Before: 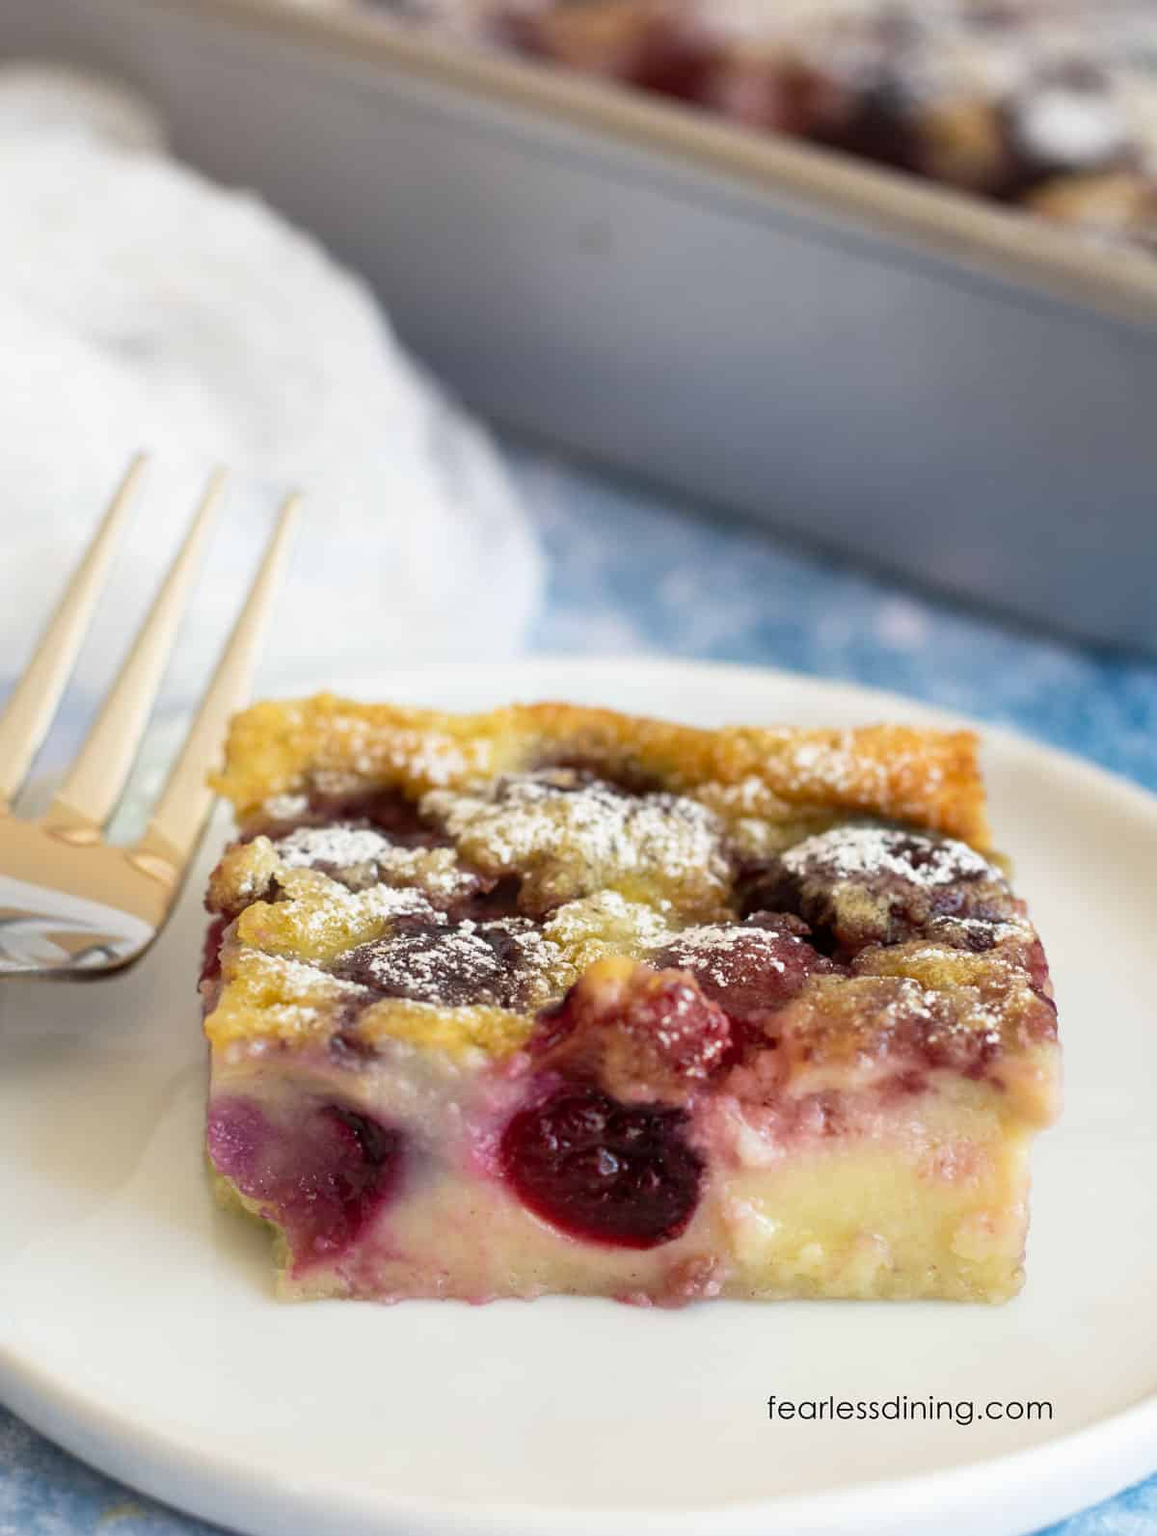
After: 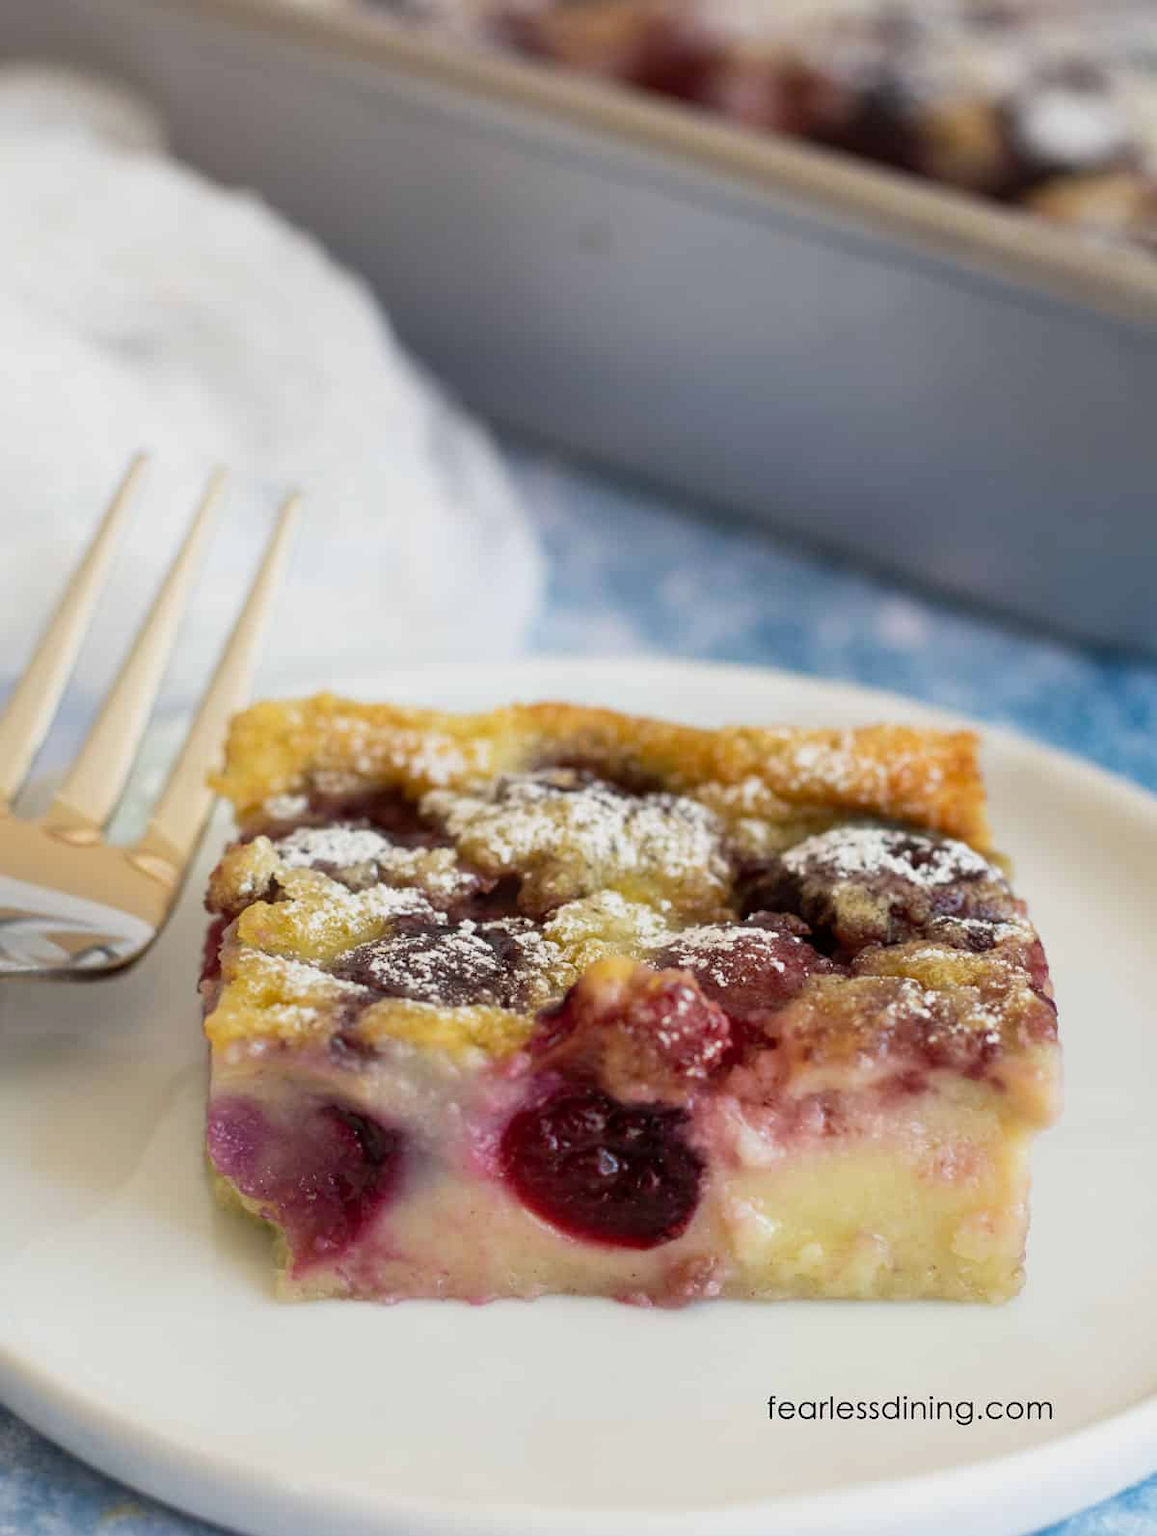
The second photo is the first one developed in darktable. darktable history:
exposure: exposure -0.211 EV, compensate highlight preservation false
